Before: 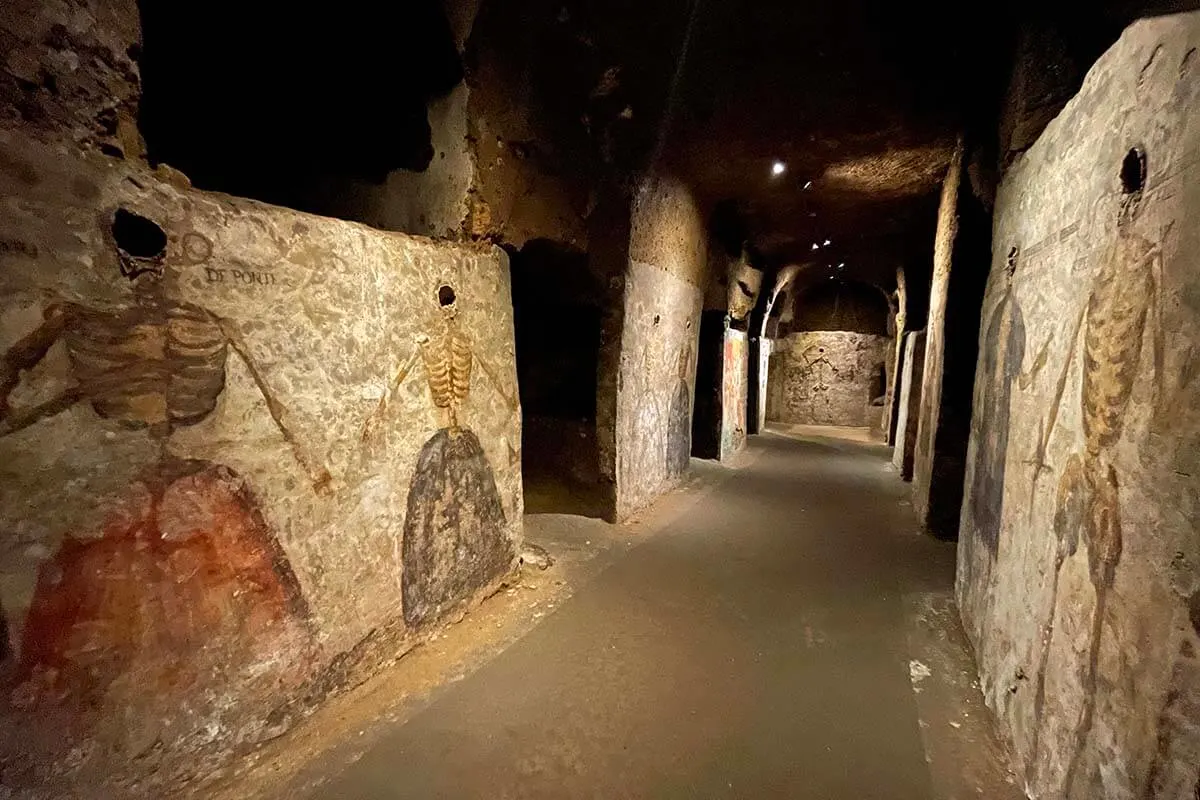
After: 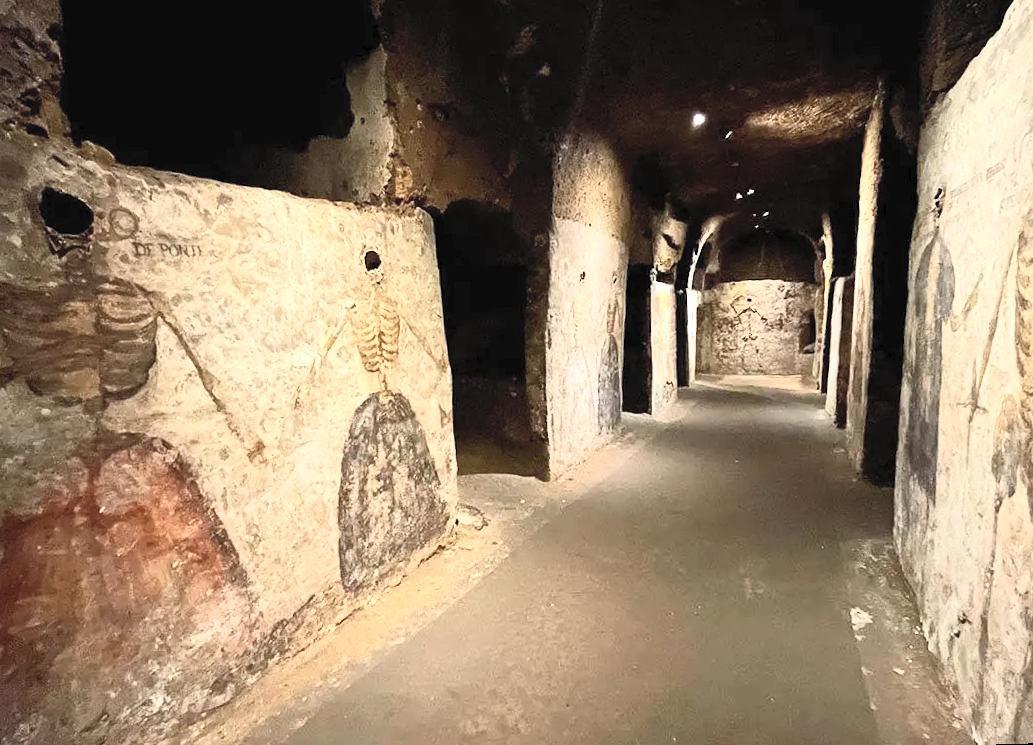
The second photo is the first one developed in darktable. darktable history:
crop: left 6.446%, top 8.188%, right 9.538%, bottom 3.548%
contrast brightness saturation: contrast 0.43, brightness 0.56, saturation -0.19
rotate and perspective: rotation -2.22°, lens shift (horizontal) -0.022, automatic cropping off
